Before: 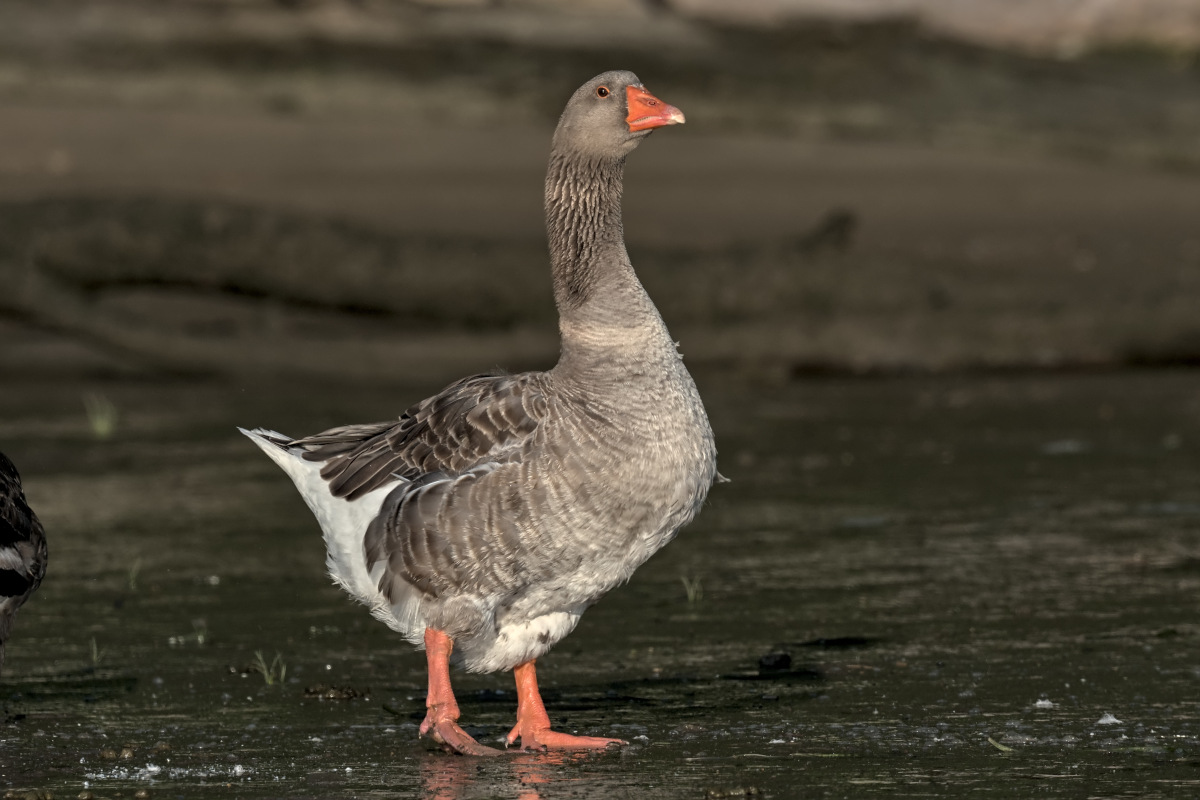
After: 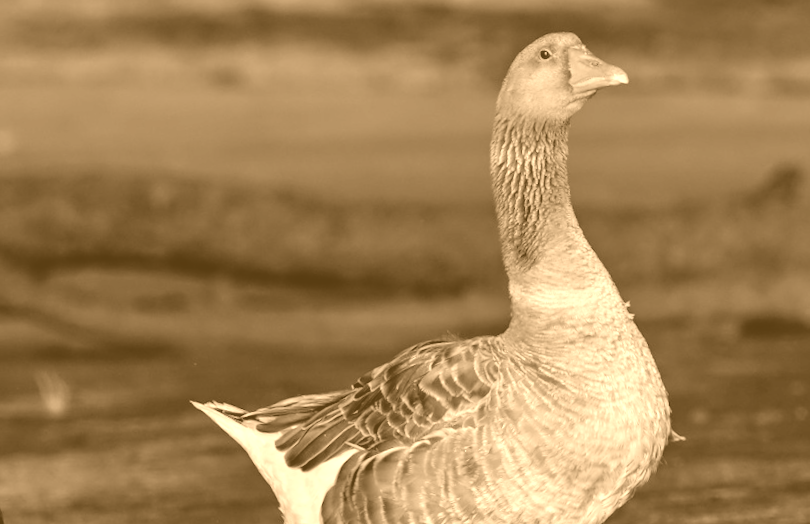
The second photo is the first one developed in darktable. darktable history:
filmic rgb: black relative exposure -7.65 EV, white relative exposure 4.56 EV, hardness 3.61, color science v6 (2022)
rotate and perspective: rotation -6.83°, automatic cropping off
crop and rotate: angle -4.99°, left 2.122%, top 6.945%, right 27.566%, bottom 30.519%
colorize: hue 28.8°, source mix 100%
